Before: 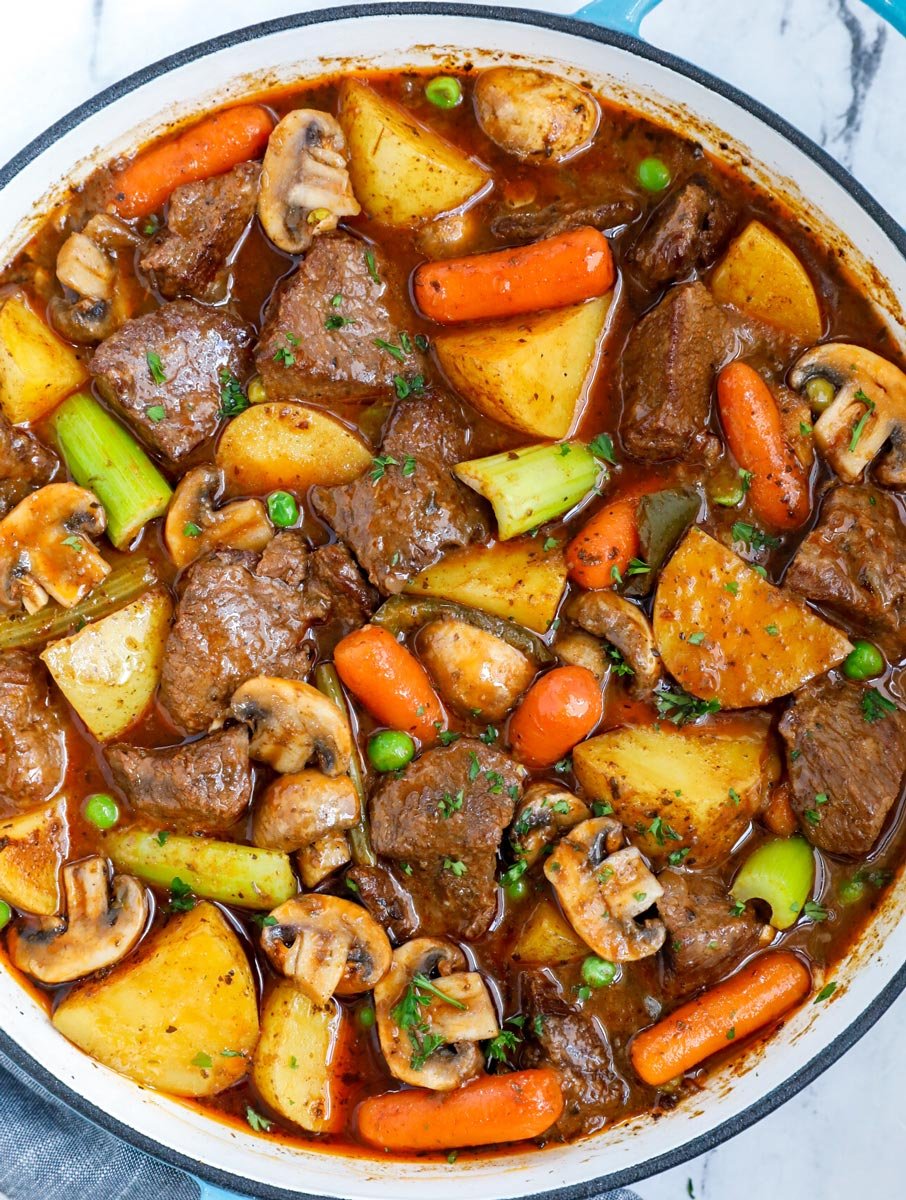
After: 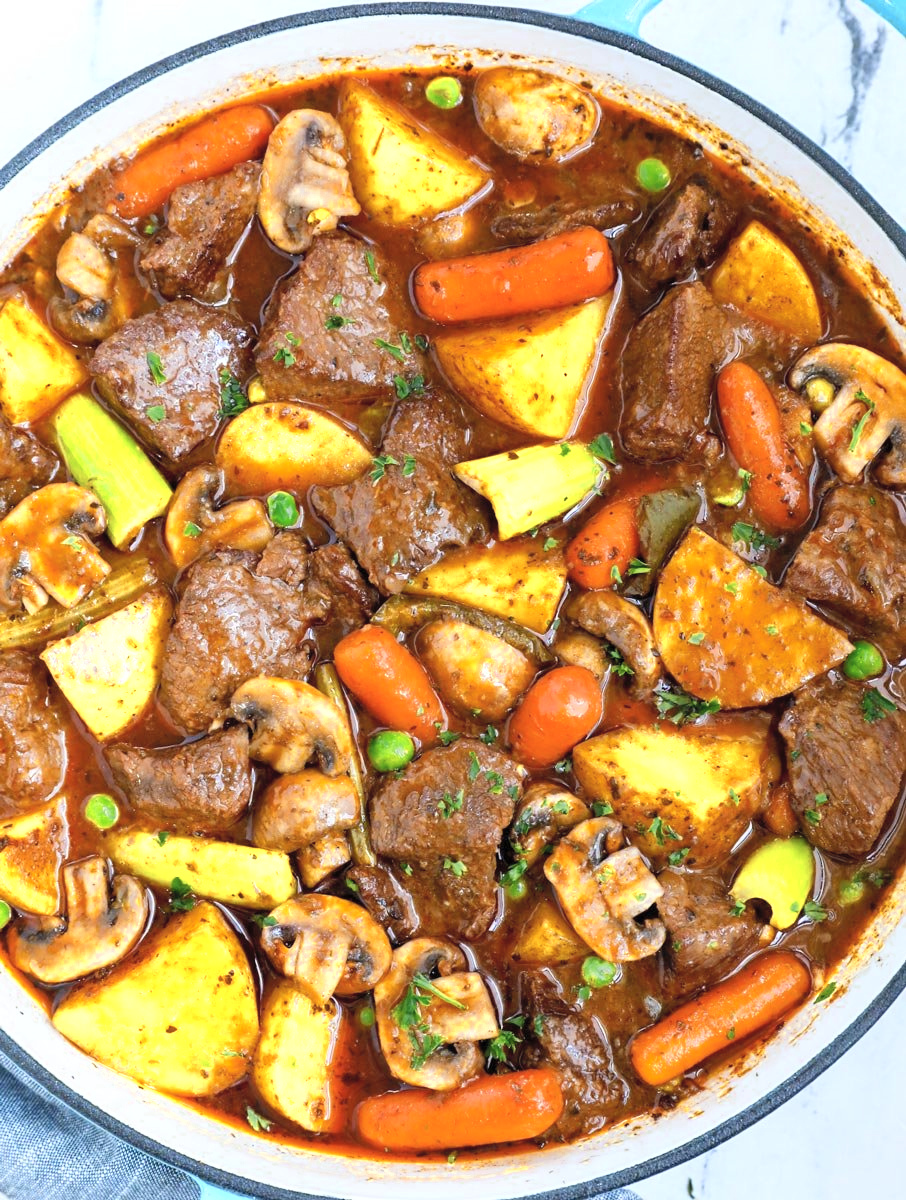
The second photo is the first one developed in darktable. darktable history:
color zones: curves: ch0 [(0, 0.485) (0.178, 0.476) (0.261, 0.623) (0.411, 0.403) (0.708, 0.603) (0.934, 0.412)]; ch1 [(0.003, 0.485) (0.149, 0.496) (0.229, 0.584) (0.326, 0.551) (0.484, 0.262) (0.757, 0.643)]
contrast brightness saturation: contrast 0.14, brightness 0.21
